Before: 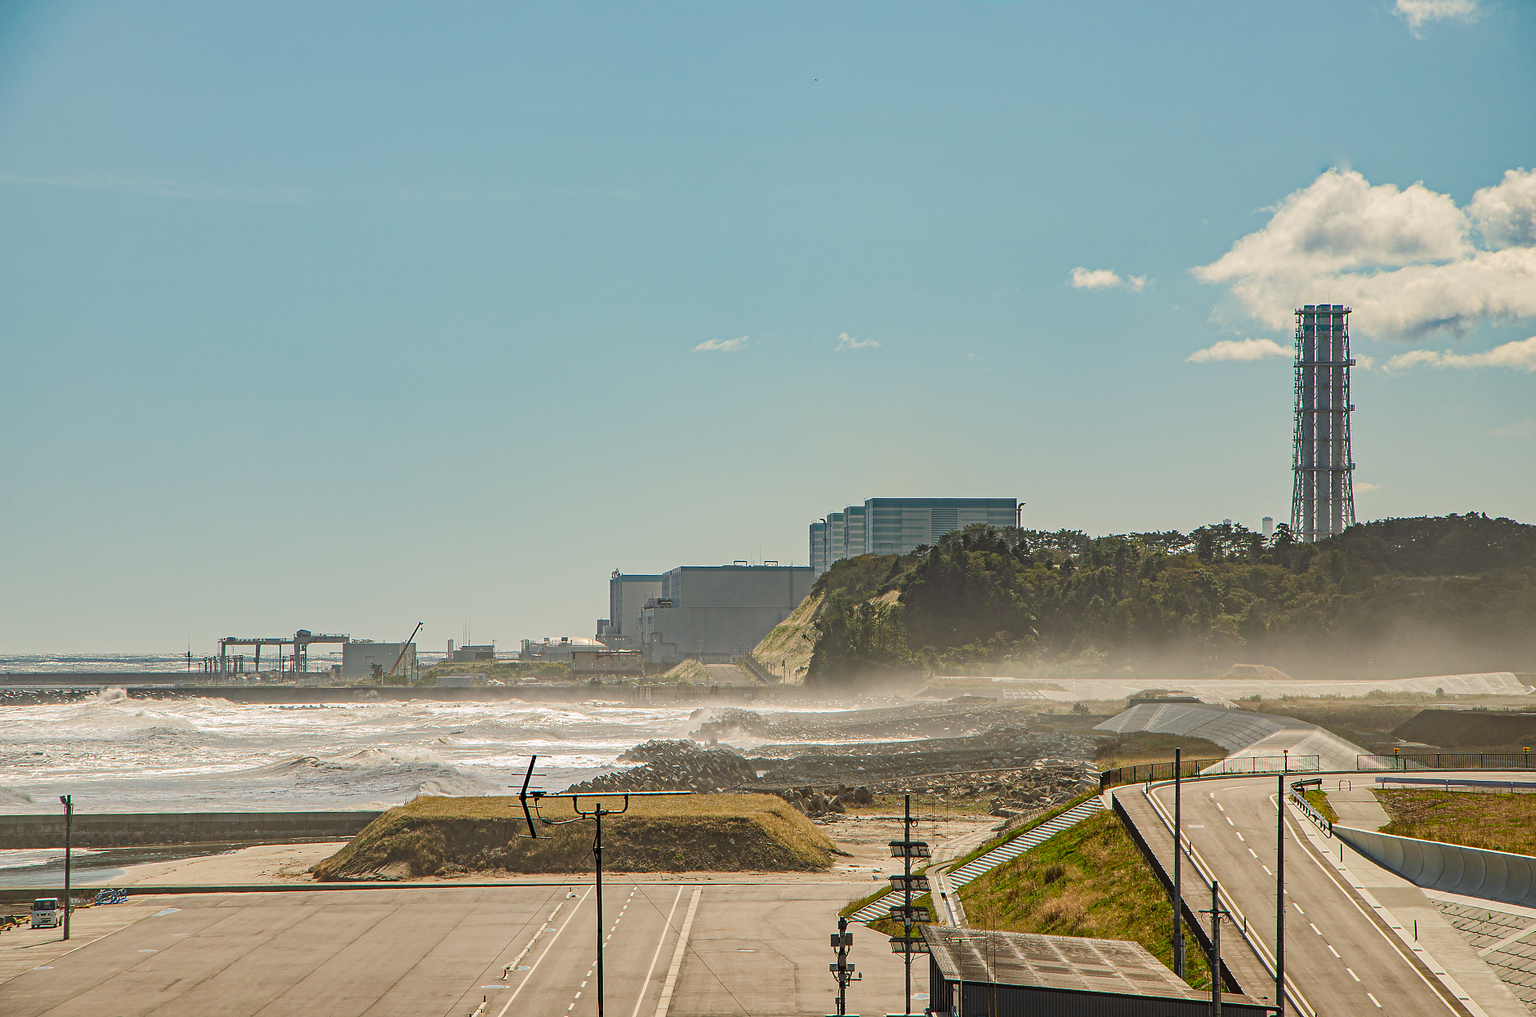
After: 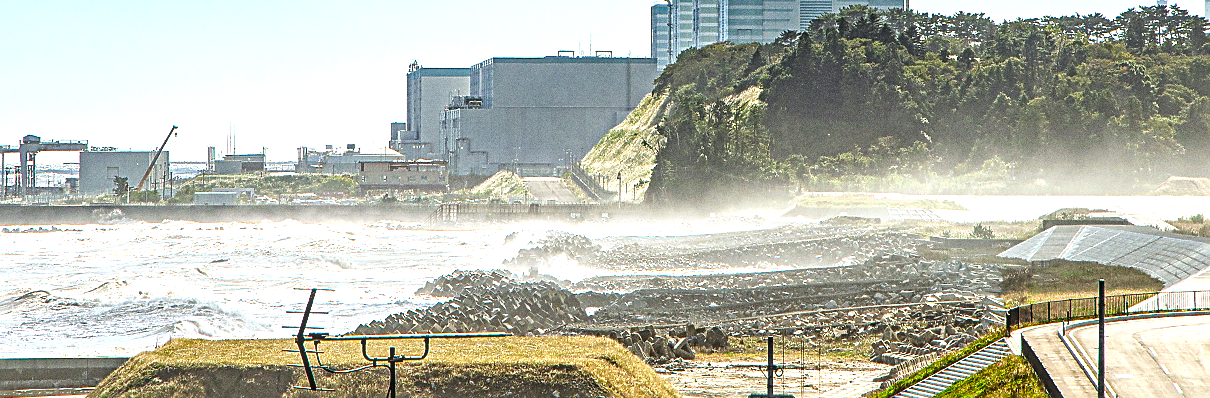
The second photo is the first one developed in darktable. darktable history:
grain: coarseness 0.09 ISO
local contrast: on, module defaults
levels: levels [0.012, 0.367, 0.697]
crop: left 18.091%, top 51.13%, right 17.525%, bottom 16.85%
sharpen: on, module defaults
white balance: red 0.924, blue 1.095
tone equalizer: -8 EV -1.84 EV, -7 EV -1.16 EV, -6 EV -1.62 EV, smoothing diameter 25%, edges refinement/feathering 10, preserve details guided filter
